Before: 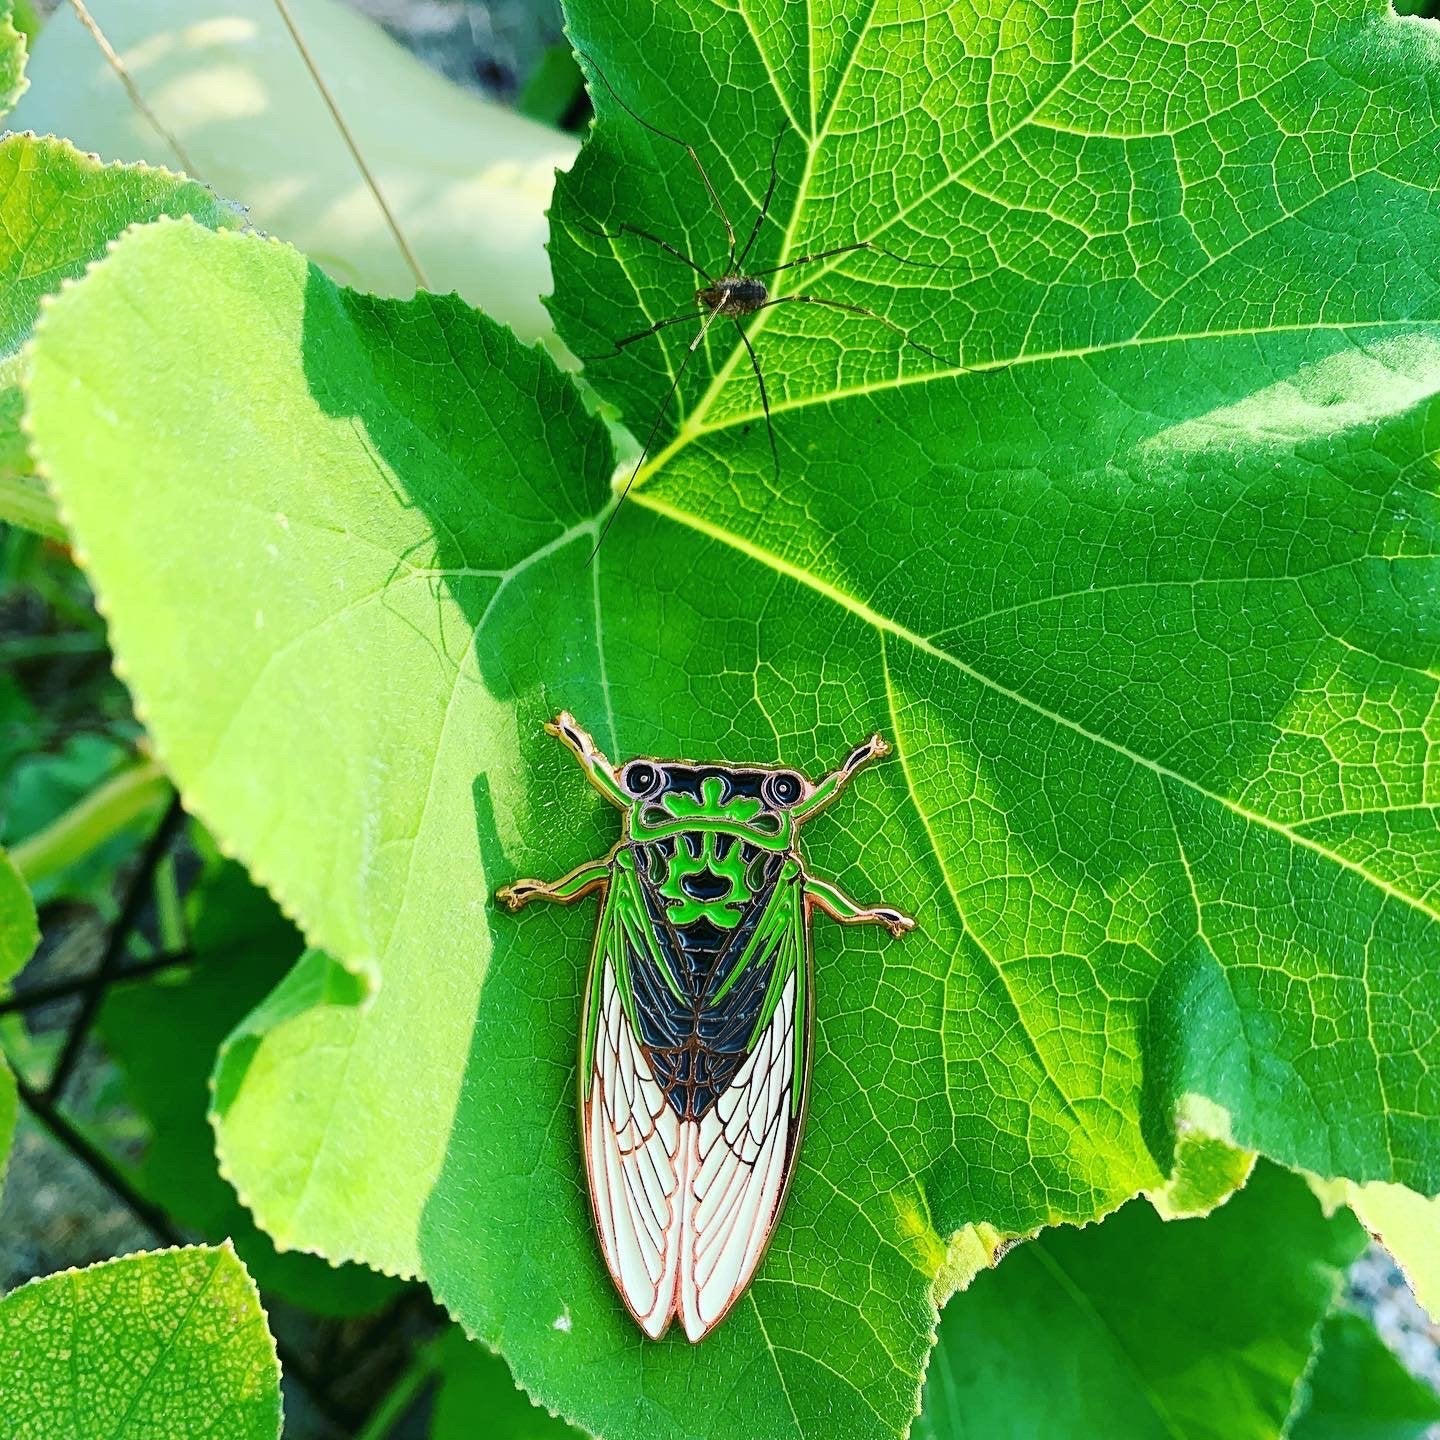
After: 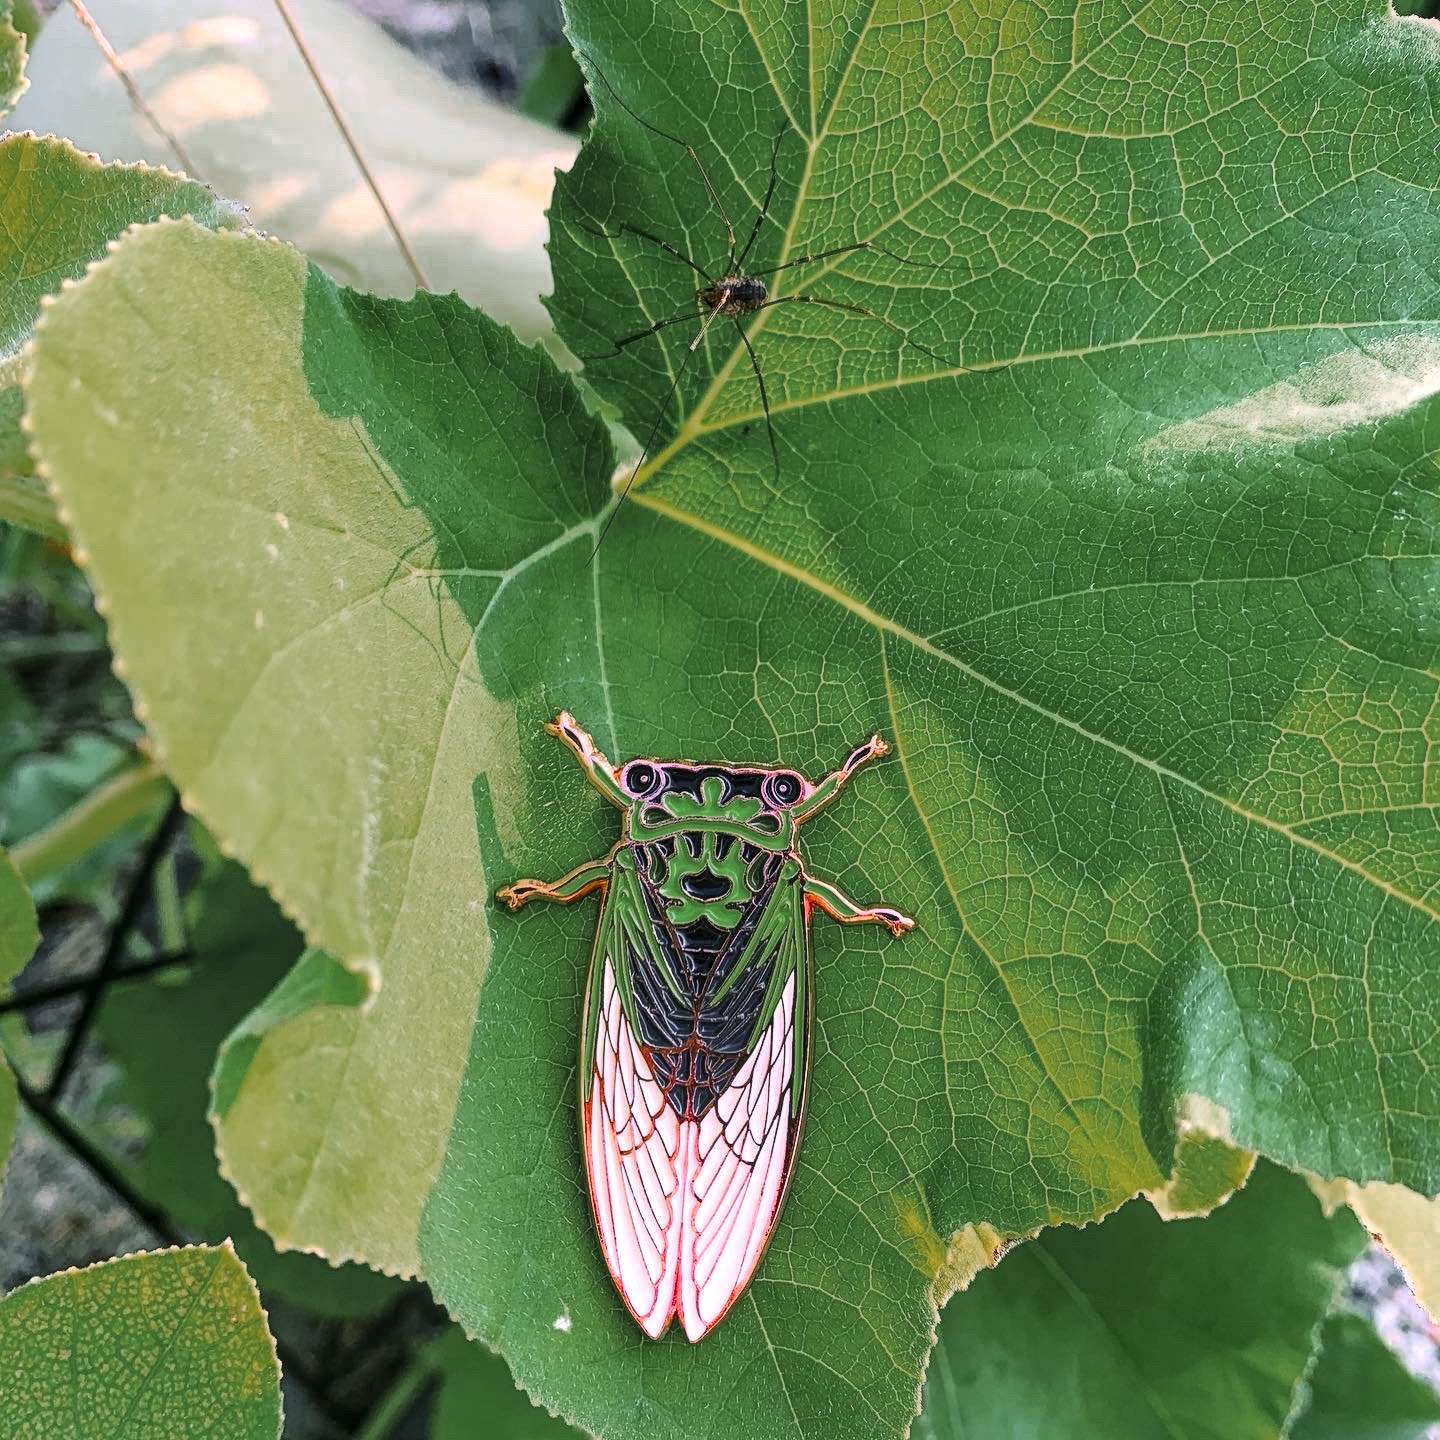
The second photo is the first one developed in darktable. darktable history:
local contrast: on, module defaults
color zones: curves: ch0 [(0, 0.48) (0.209, 0.398) (0.305, 0.332) (0.429, 0.493) (0.571, 0.5) (0.714, 0.5) (0.857, 0.5) (1, 0.48)]; ch1 [(0, 0.736) (0.143, 0.625) (0.225, 0.371) (0.429, 0.256) (0.571, 0.241) (0.714, 0.213) (0.857, 0.48) (1, 0.736)]; ch2 [(0, 0.448) (0.143, 0.498) (0.286, 0.5) (0.429, 0.5) (0.571, 0.5) (0.714, 0.5) (0.857, 0.5) (1, 0.448)]
white balance: red 1.188, blue 1.11
